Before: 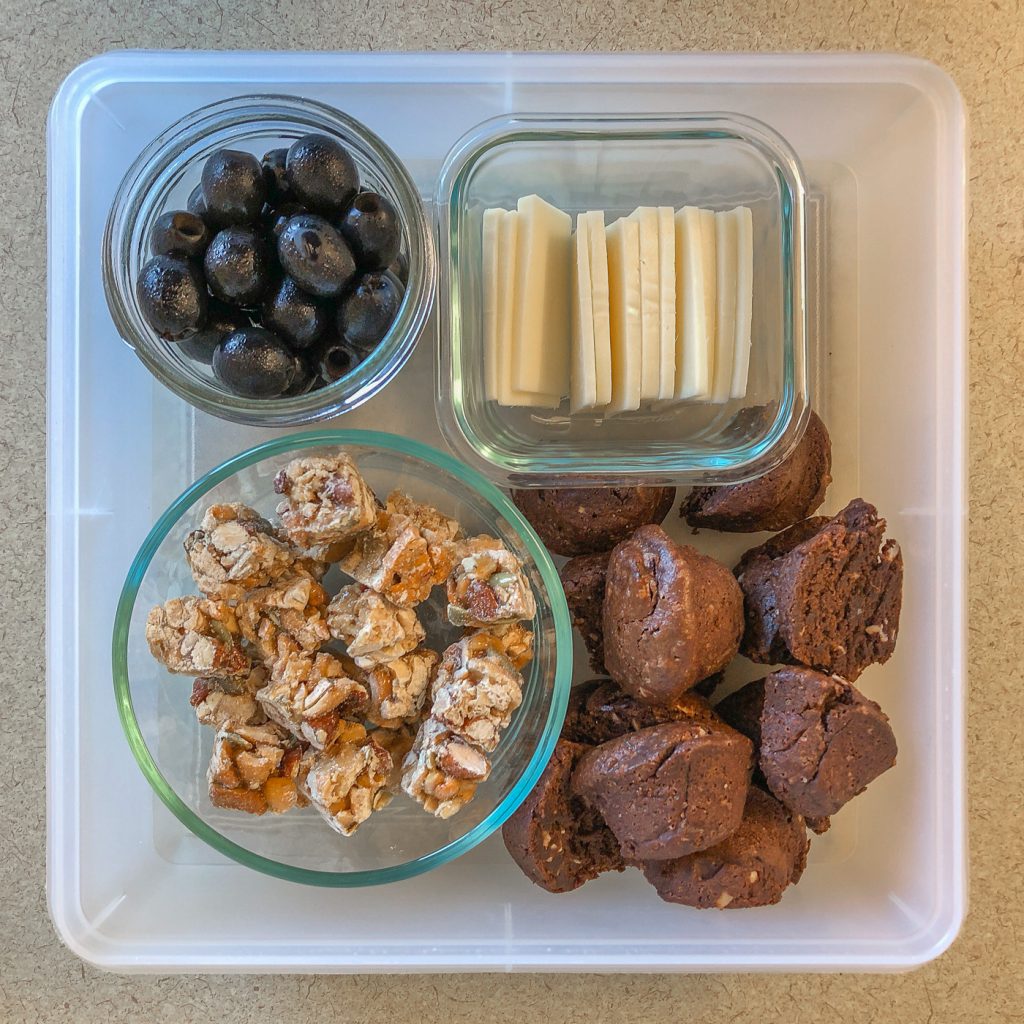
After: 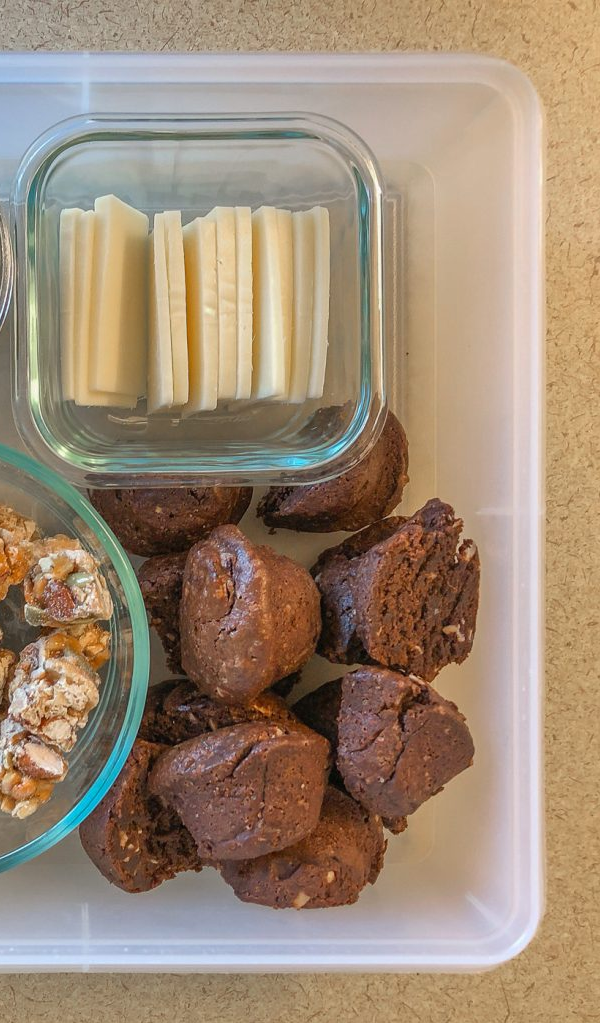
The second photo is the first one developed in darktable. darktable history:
rotate and perspective: automatic cropping off
crop: left 41.402%
